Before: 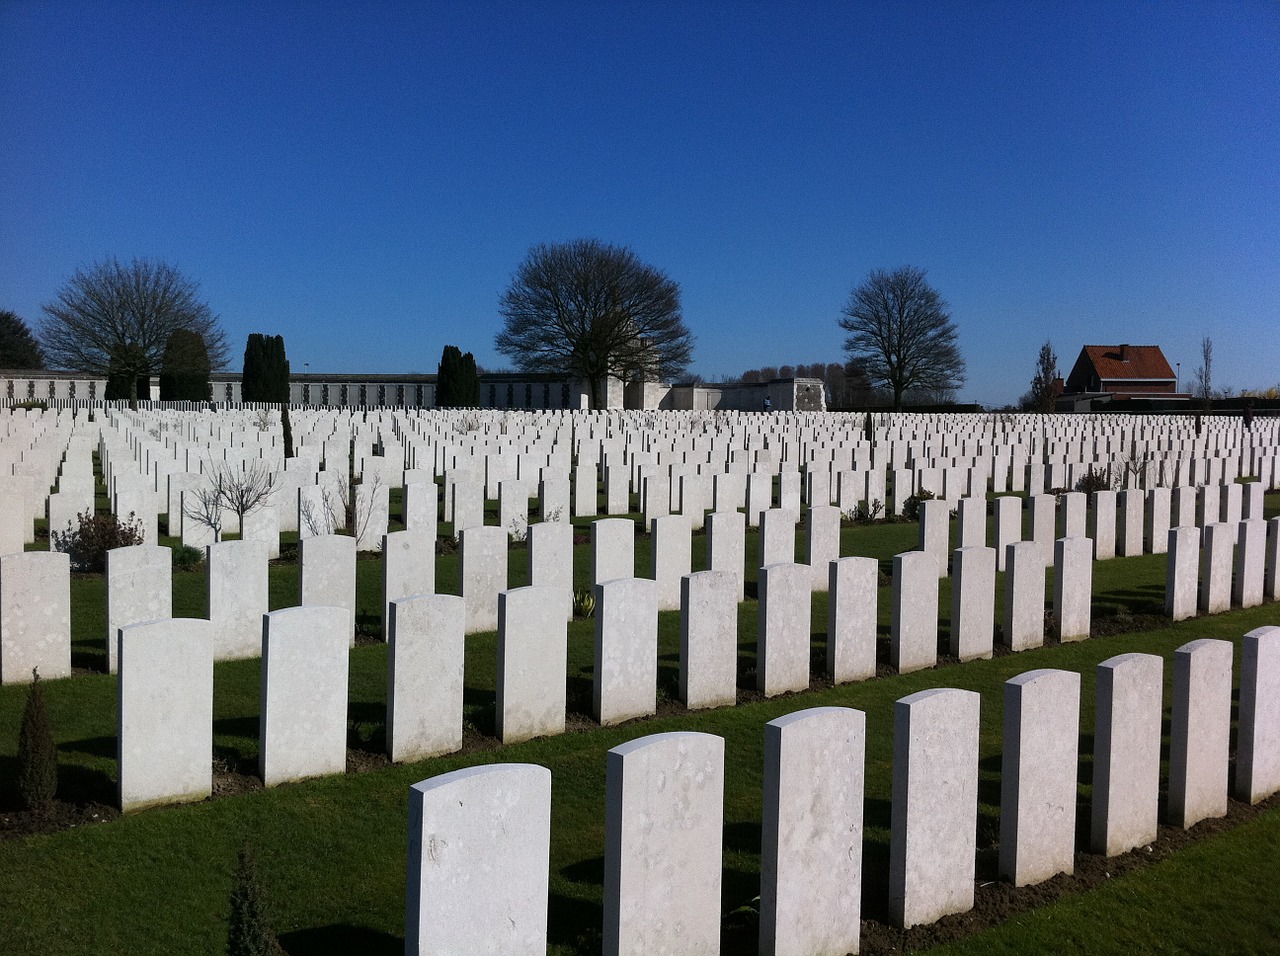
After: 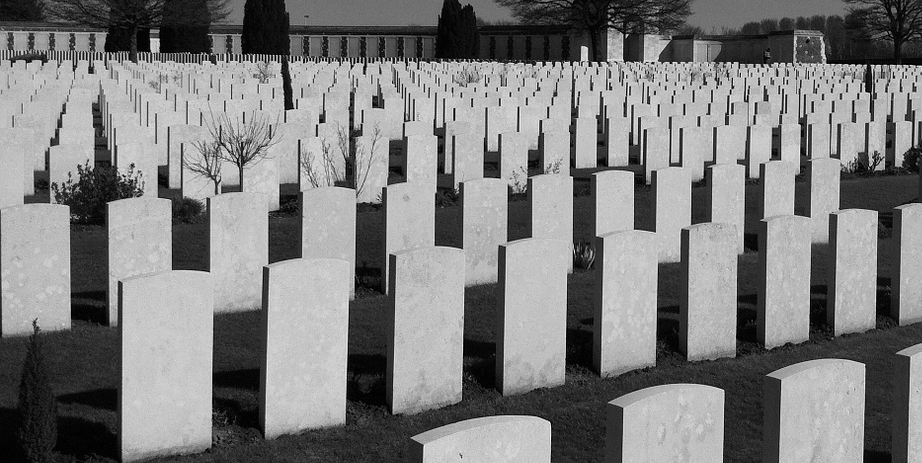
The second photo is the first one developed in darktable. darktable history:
crop: top 36.498%, right 27.964%, bottom 14.995%
monochrome: a -6.99, b 35.61, size 1.4
